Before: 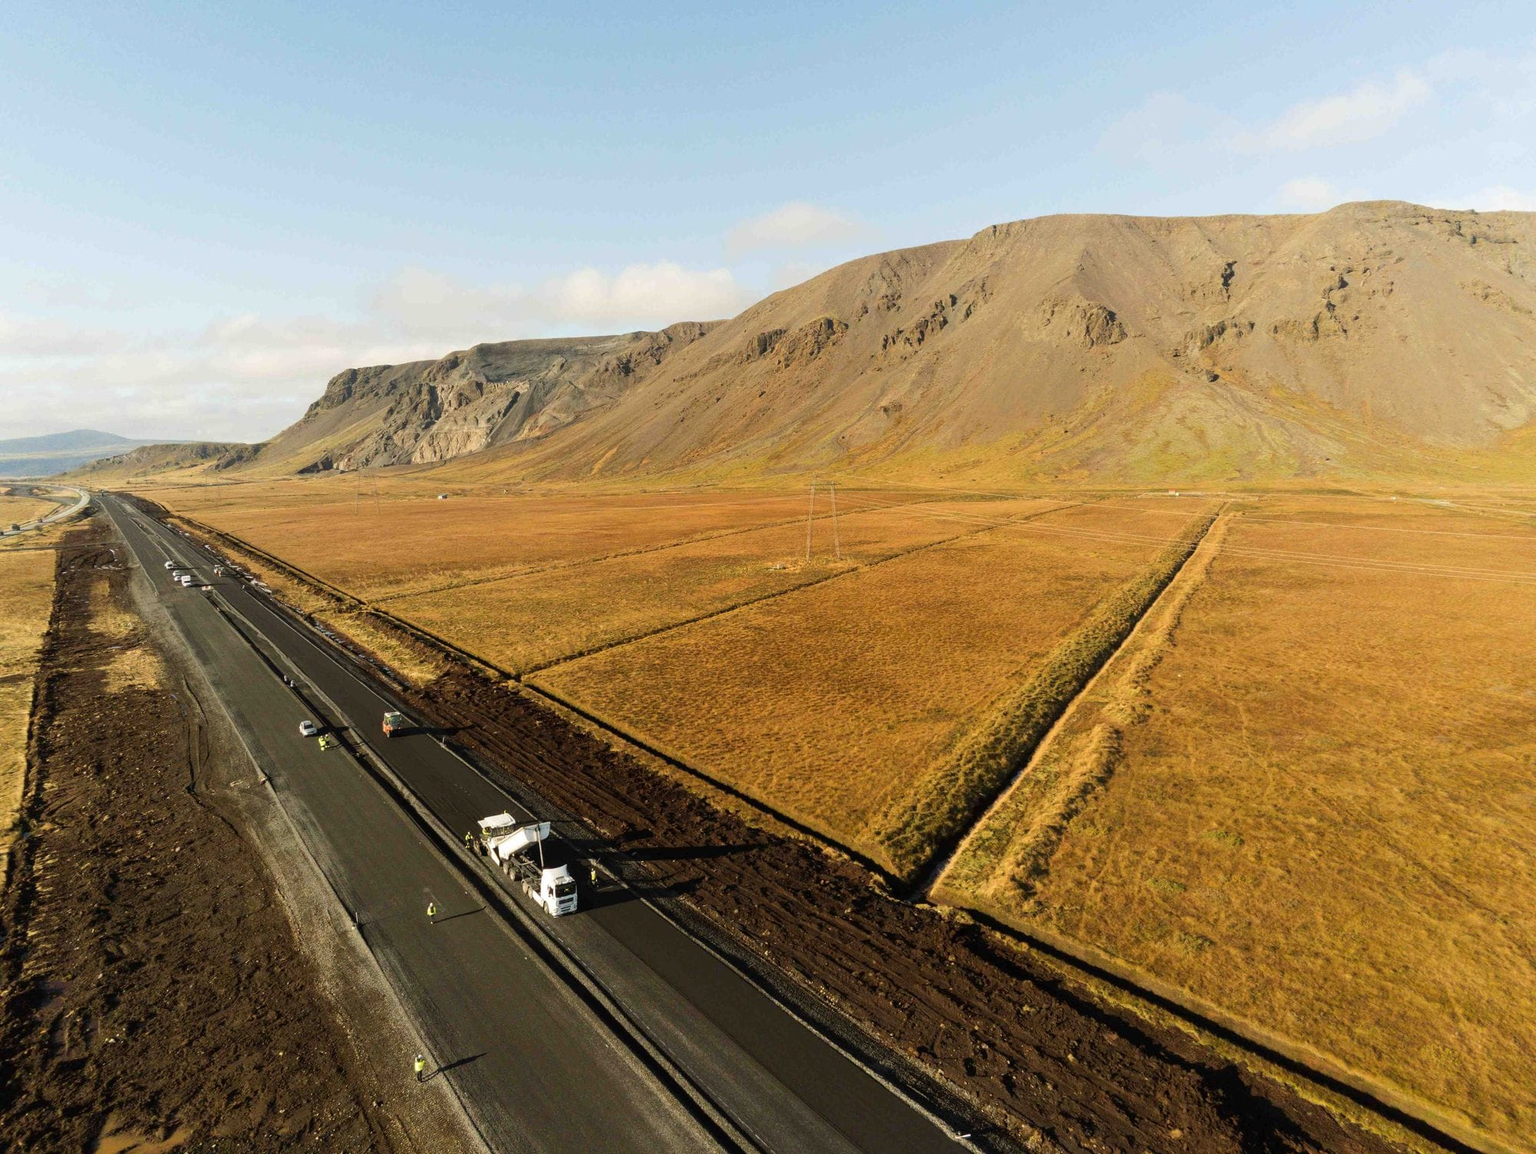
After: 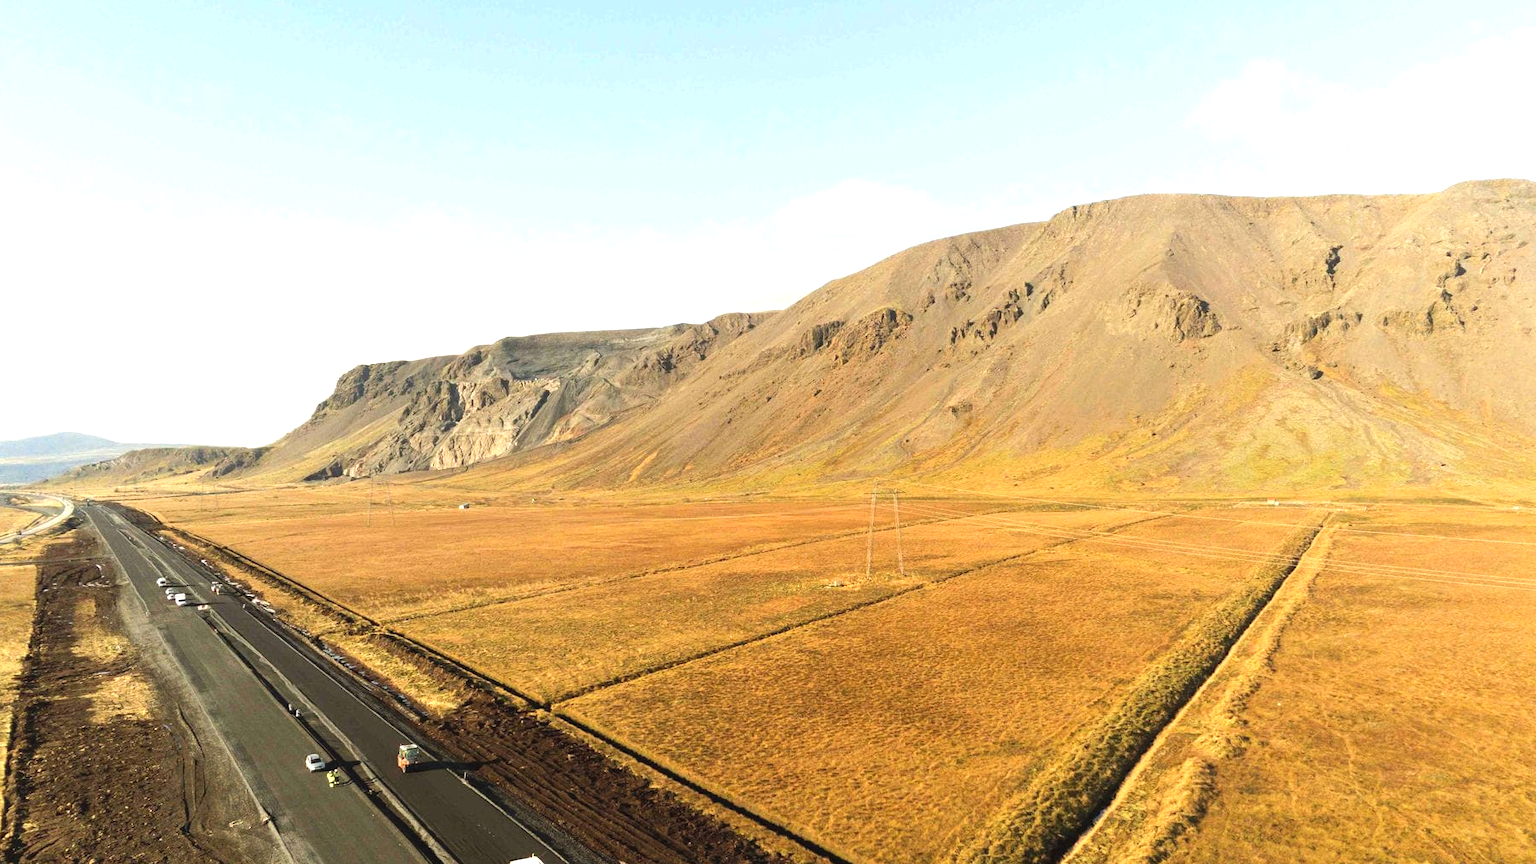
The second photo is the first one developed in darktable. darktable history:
exposure: black level correction -0.002, exposure 0.708 EV, compensate exposure bias true, compensate highlight preservation false
crop: left 1.509%, top 3.452%, right 7.696%, bottom 28.452%
